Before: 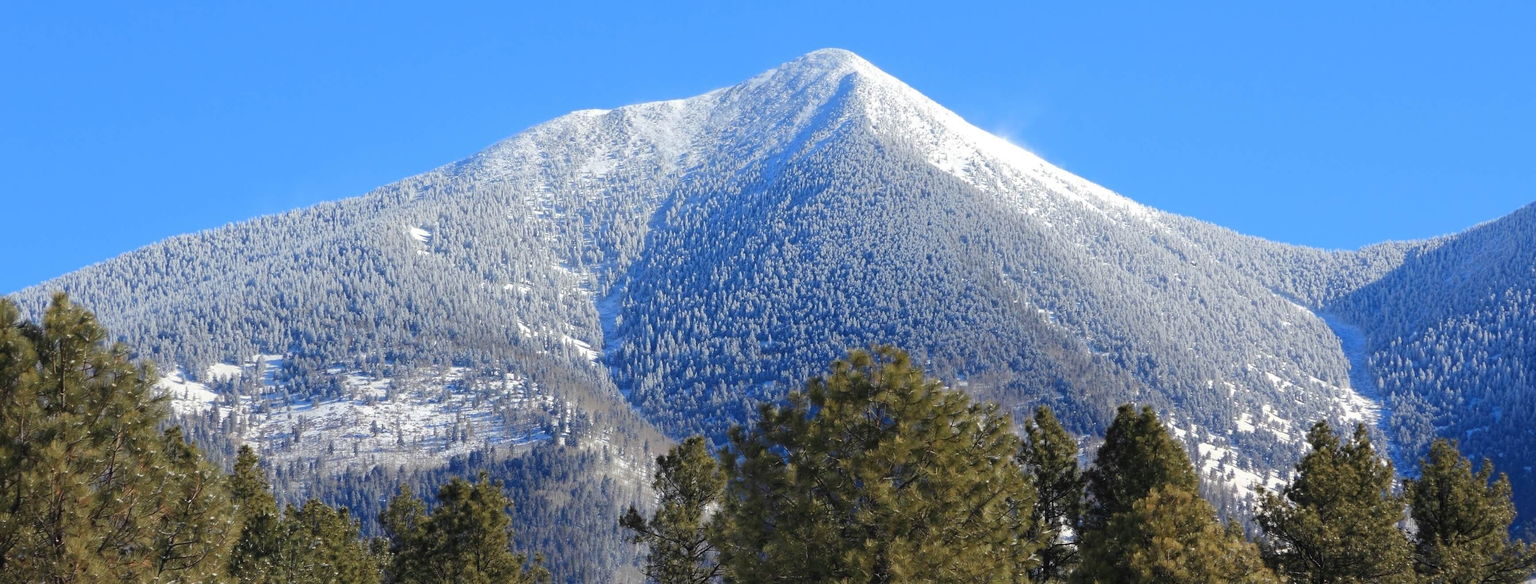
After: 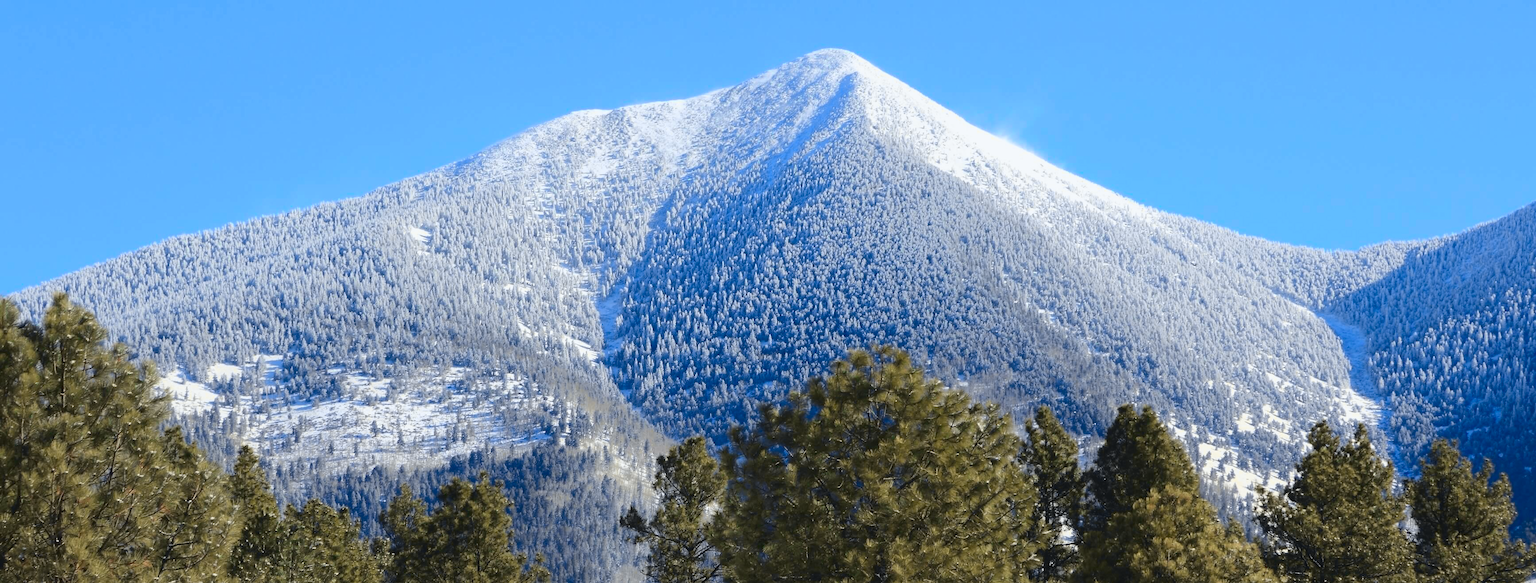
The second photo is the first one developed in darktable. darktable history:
tone curve: curves: ch0 [(0, 0.039) (0.104, 0.103) (0.273, 0.267) (0.448, 0.487) (0.704, 0.761) (0.886, 0.922) (0.994, 0.971)]; ch1 [(0, 0) (0.335, 0.298) (0.446, 0.413) (0.485, 0.487) (0.515, 0.503) (0.566, 0.563) (0.641, 0.655) (1, 1)]; ch2 [(0, 0) (0.314, 0.301) (0.421, 0.411) (0.502, 0.494) (0.528, 0.54) (0.557, 0.559) (0.612, 0.62) (0.722, 0.686) (1, 1)], color space Lab, independent channels, preserve colors none
